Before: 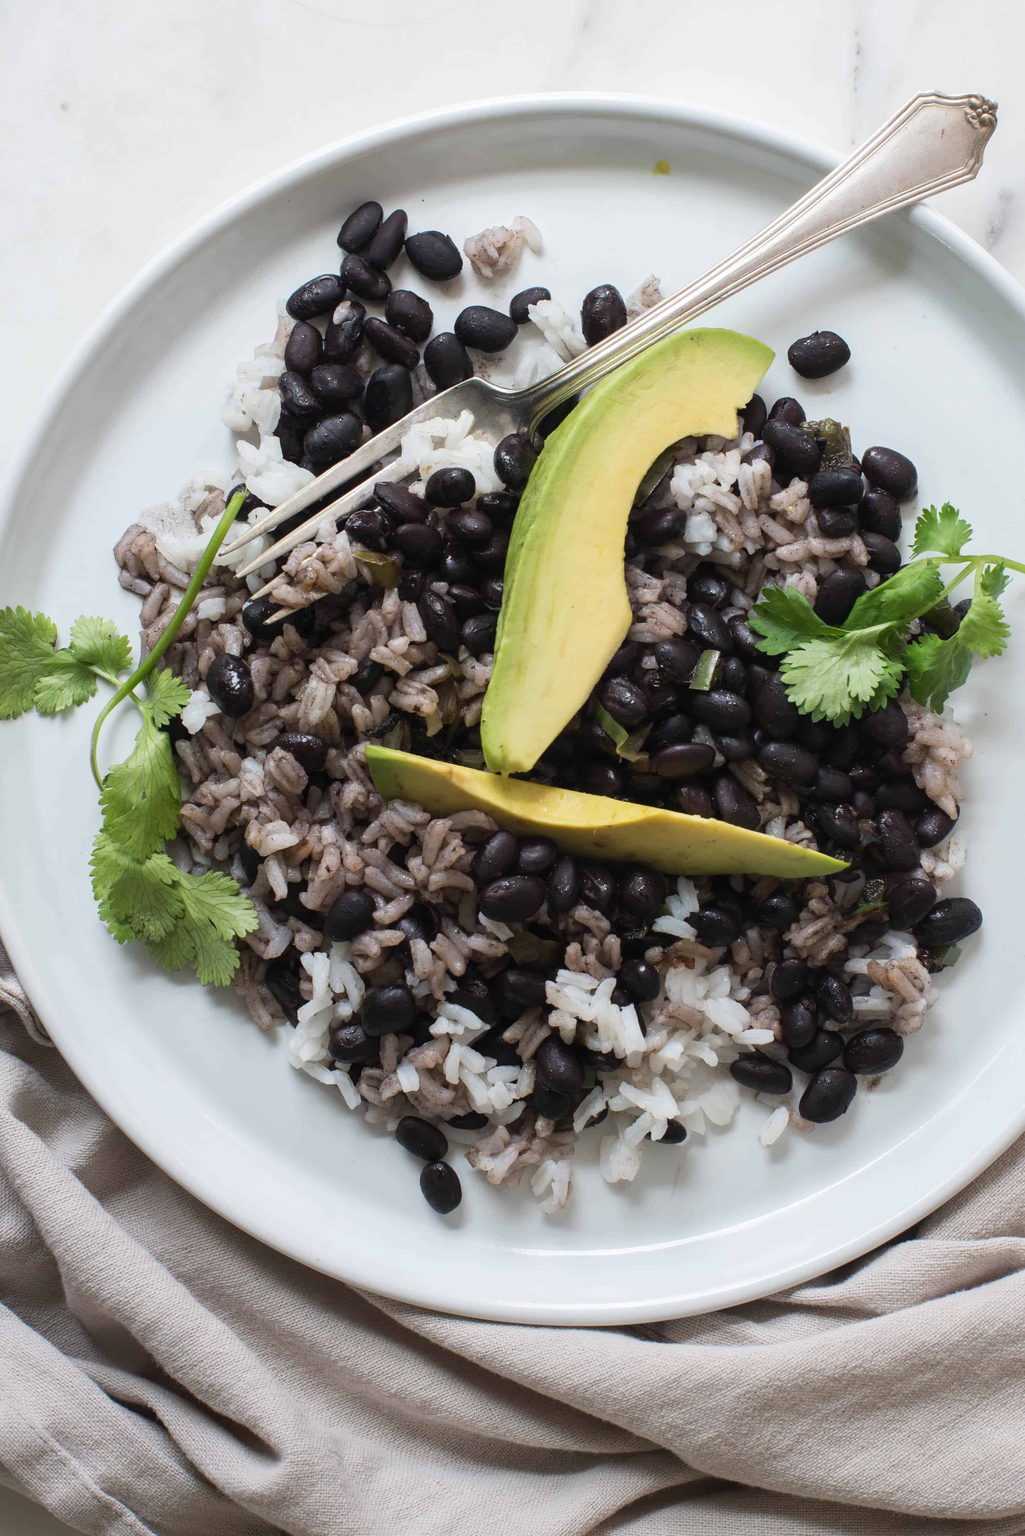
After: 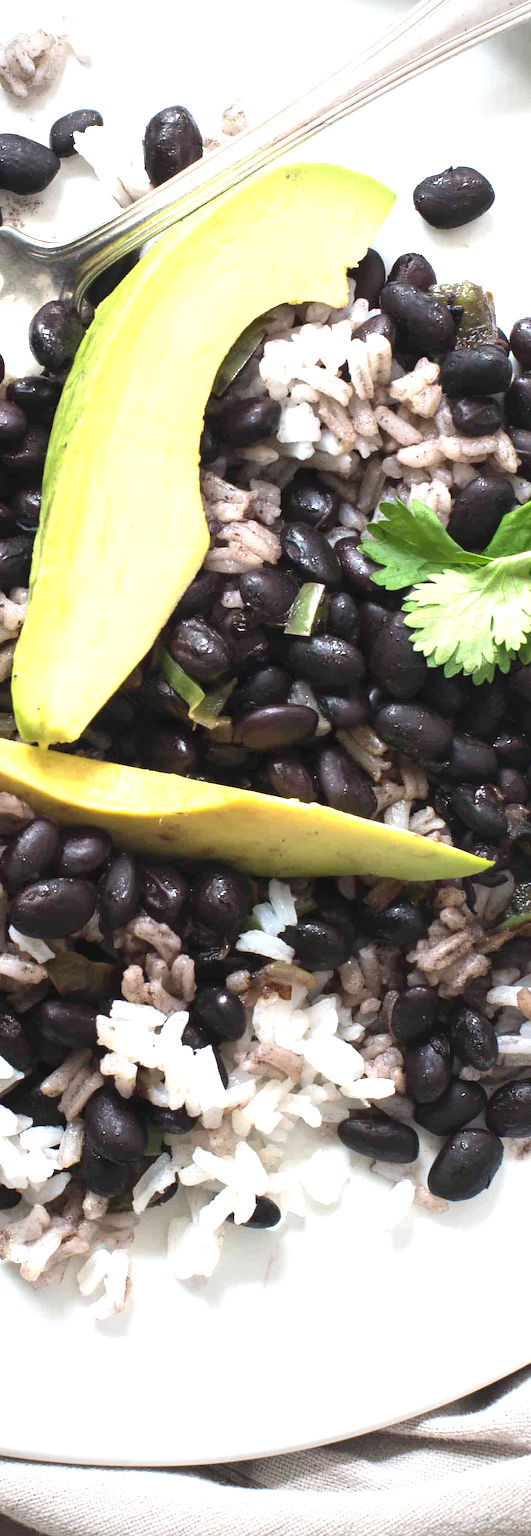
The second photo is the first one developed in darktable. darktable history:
crop: left 46.05%, top 13.285%, right 14.233%, bottom 10.16%
vignetting: fall-off start 89.15%, fall-off radius 44.08%, width/height ratio 1.168
contrast brightness saturation: contrast 0.075
exposure: black level correction 0, exposure 1.331 EV, compensate exposure bias true, compensate highlight preservation false
base curve: preserve colors none
